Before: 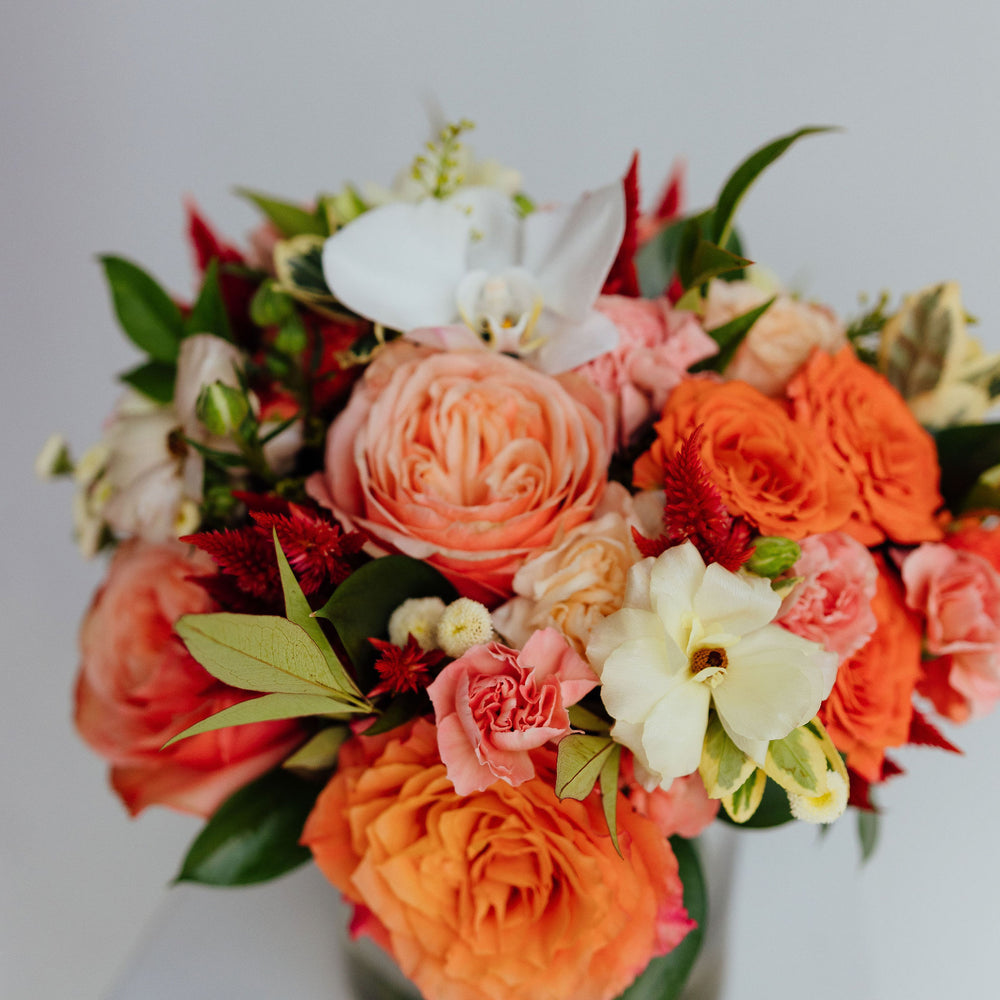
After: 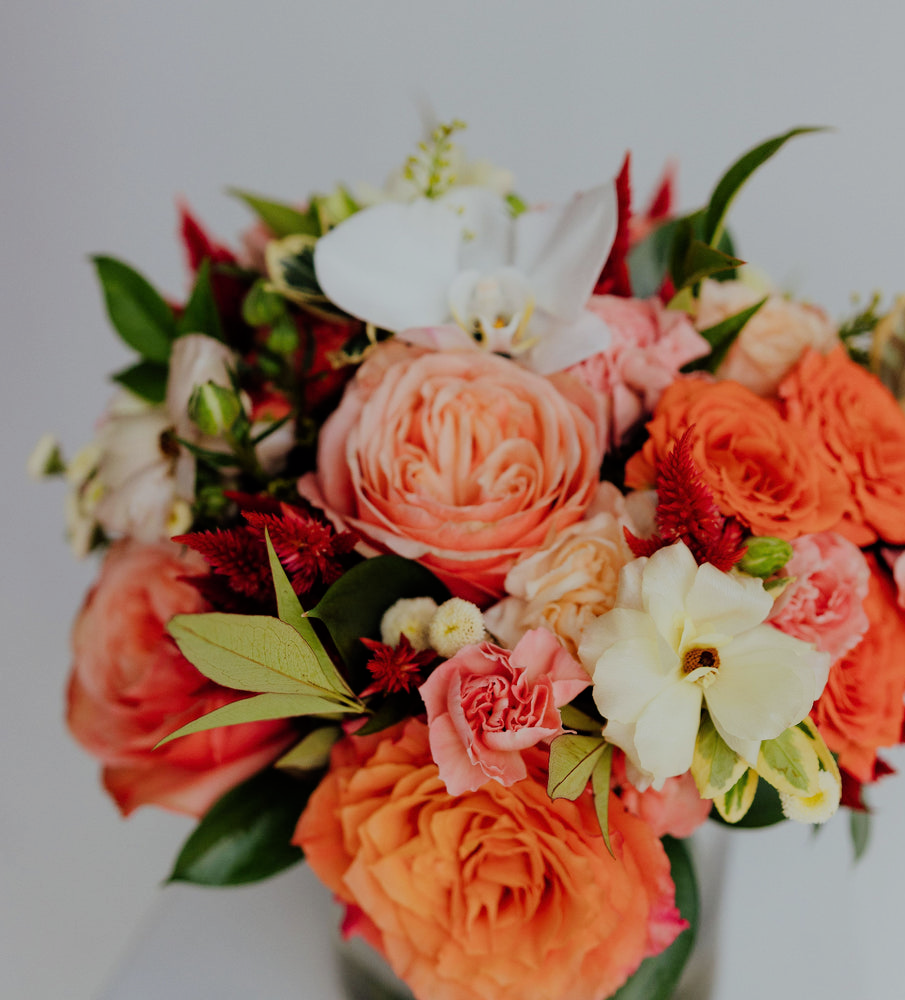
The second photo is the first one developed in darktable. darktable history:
filmic rgb: black relative exposure -7.65 EV, white relative exposure 4.56 EV, hardness 3.61, contrast in shadows safe
crop and rotate: left 0.869%, right 8.608%
